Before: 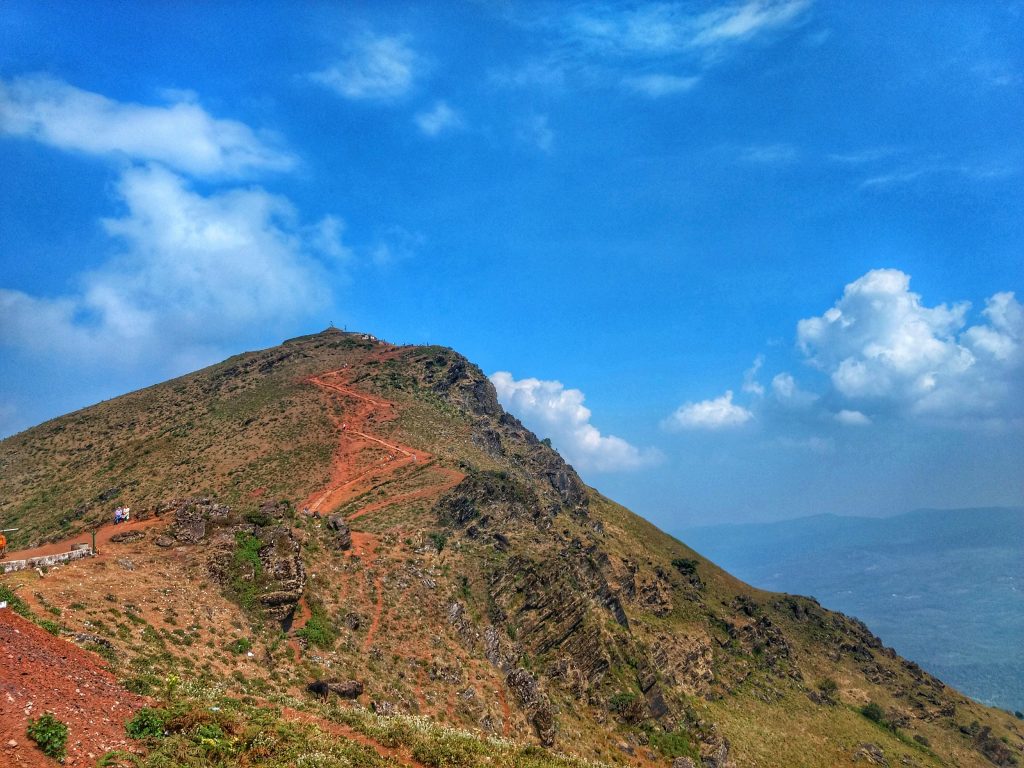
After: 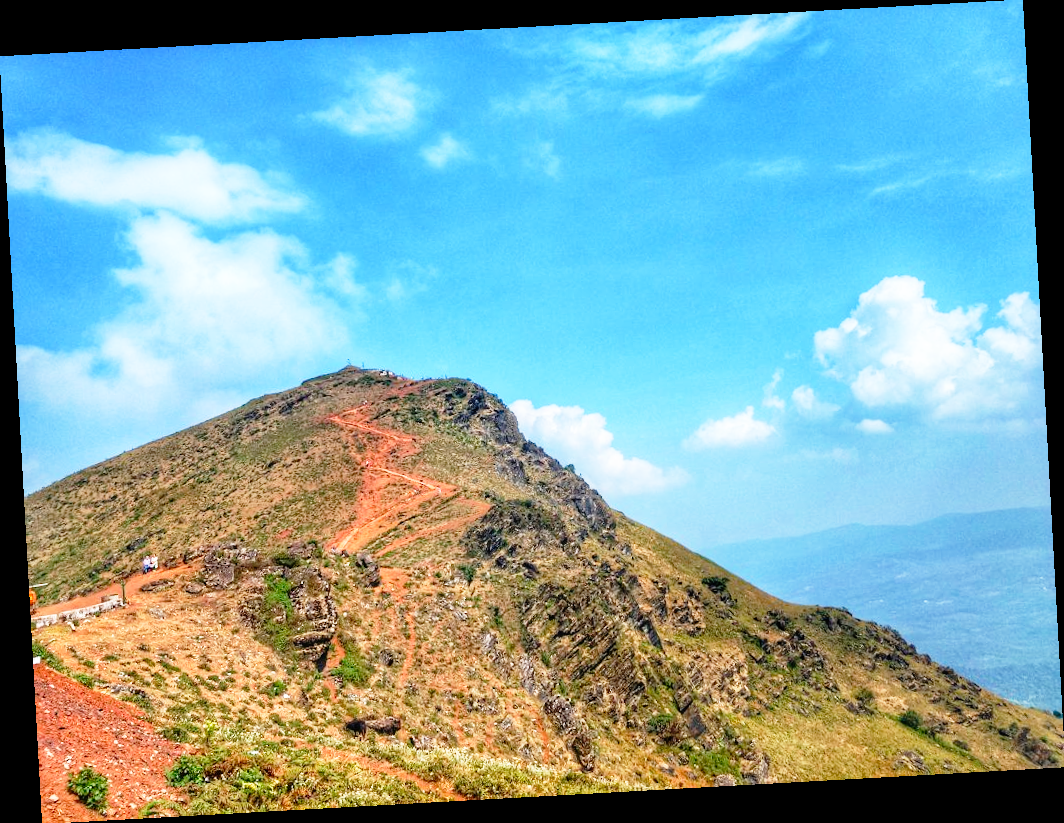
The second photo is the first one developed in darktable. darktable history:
rotate and perspective: rotation -3.18°, automatic cropping off
base curve: curves: ch0 [(0, 0) (0.012, 0.01) (0.073, 0.168) (0.31, 0.711) (0.645, 0.957) (1, 1)], preserve colors none
